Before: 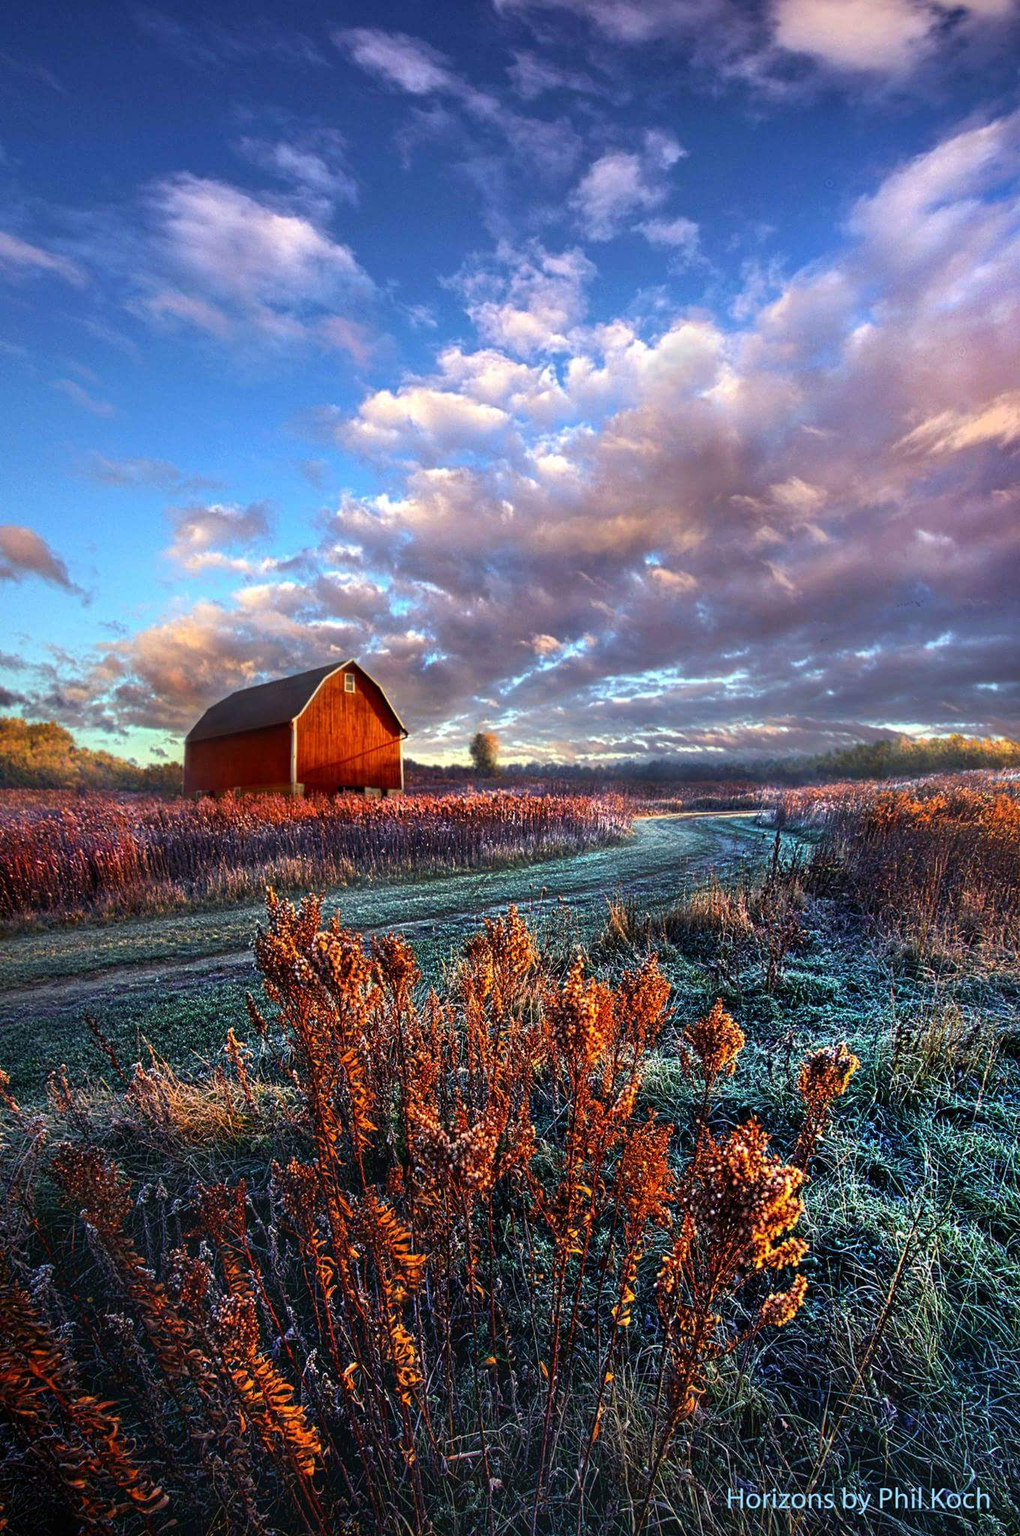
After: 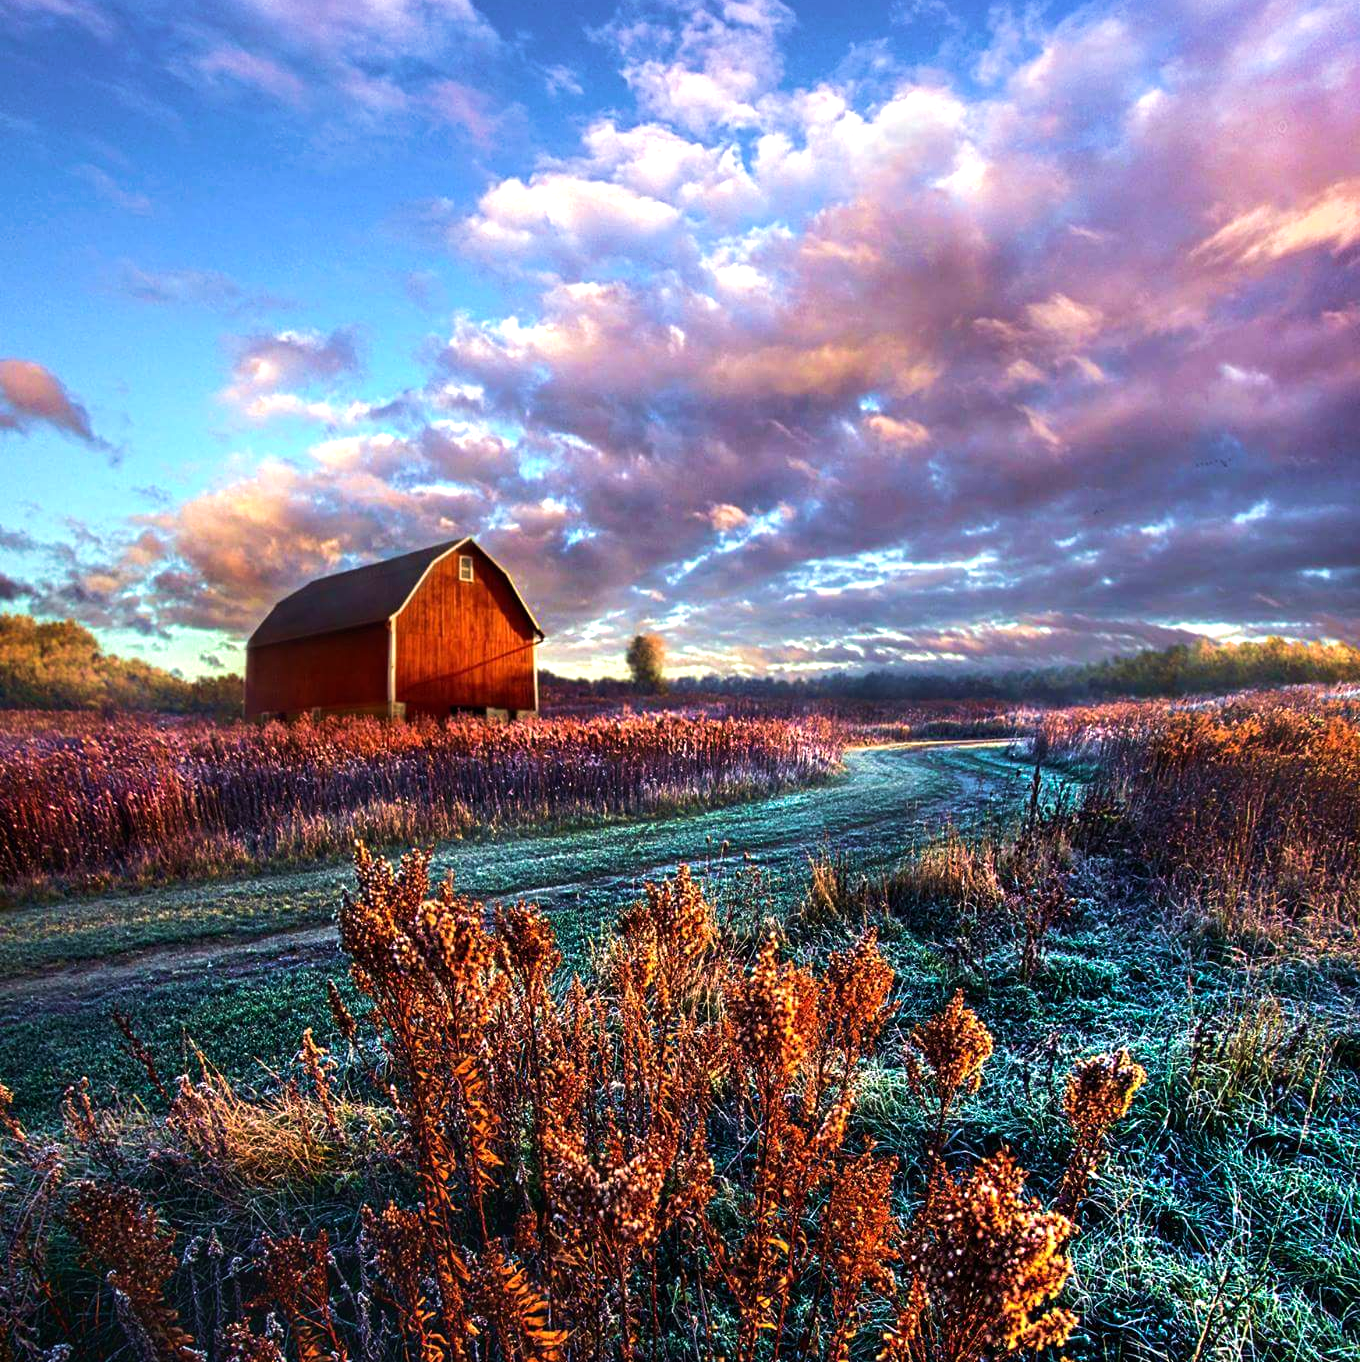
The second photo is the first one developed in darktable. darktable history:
crop: top 16.727%, bottom 16.727%
velvia: strength 45%
tone equalizer: -8 EV -0.417 EV, -7 EV -0.389 EV, -6 EV -0.333 EV, -5 EV -0.222 EV, -3 EV 0.222 EV, -2 EV 0.333 EV, -1 EV 0.389 EV, +0 EV 0.417 EV, edges refinement/feathering 500, mask exposure compensation -1.57 EV, preserve details no
